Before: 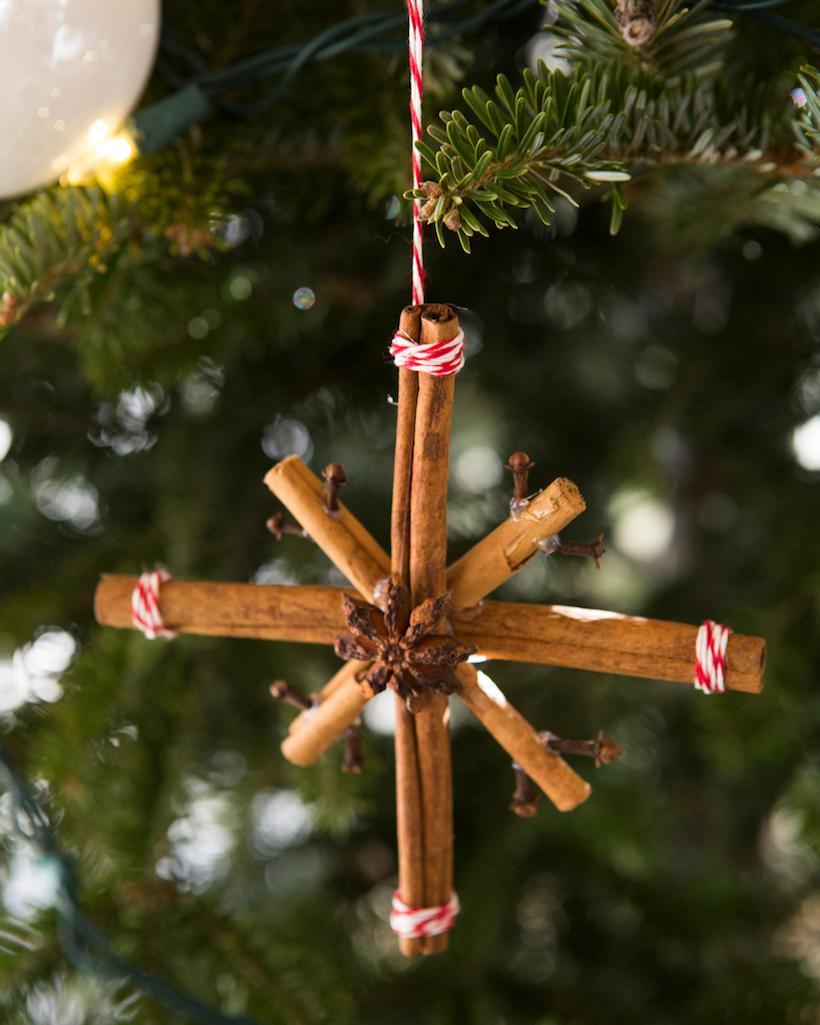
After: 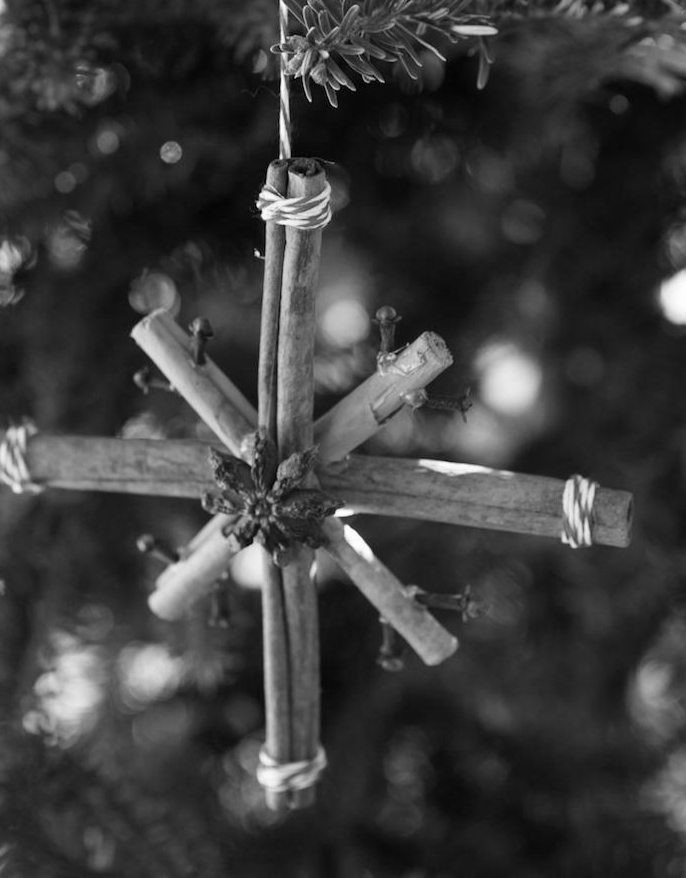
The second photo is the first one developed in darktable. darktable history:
crop: left 16.315%, top 14.246%
monochrome: on, module defaults
